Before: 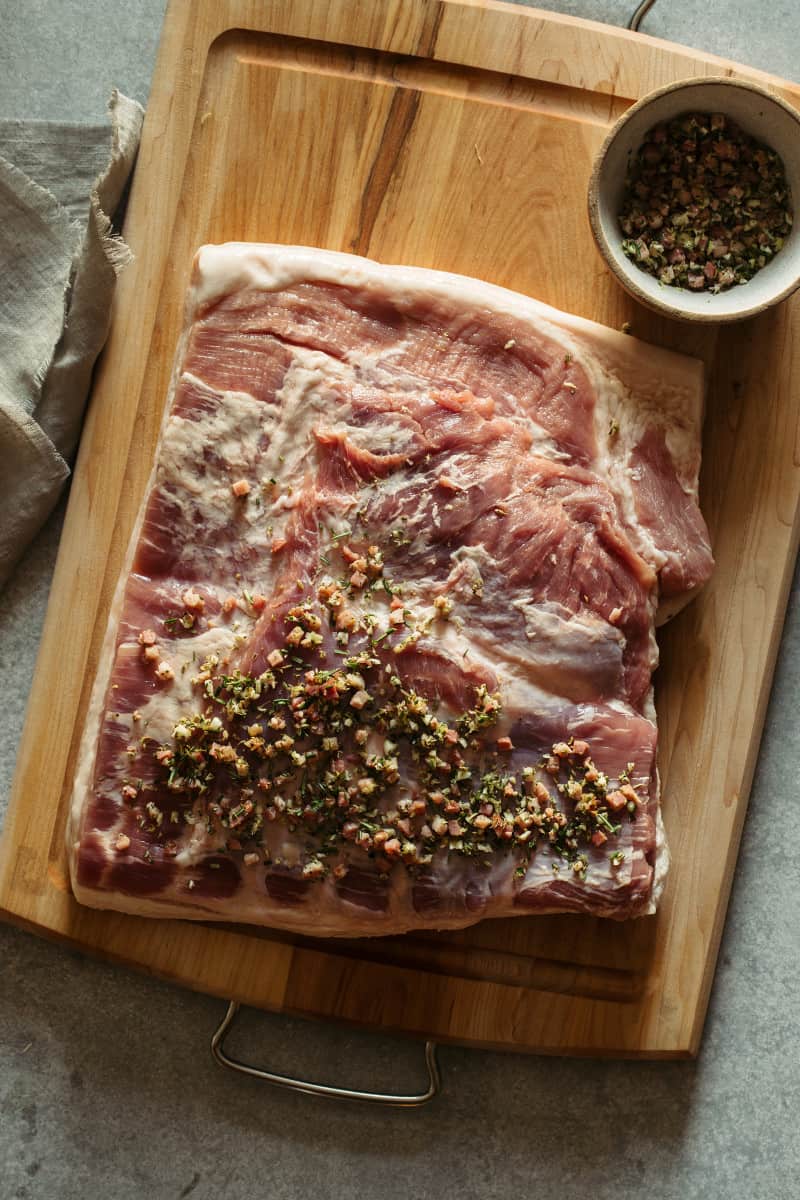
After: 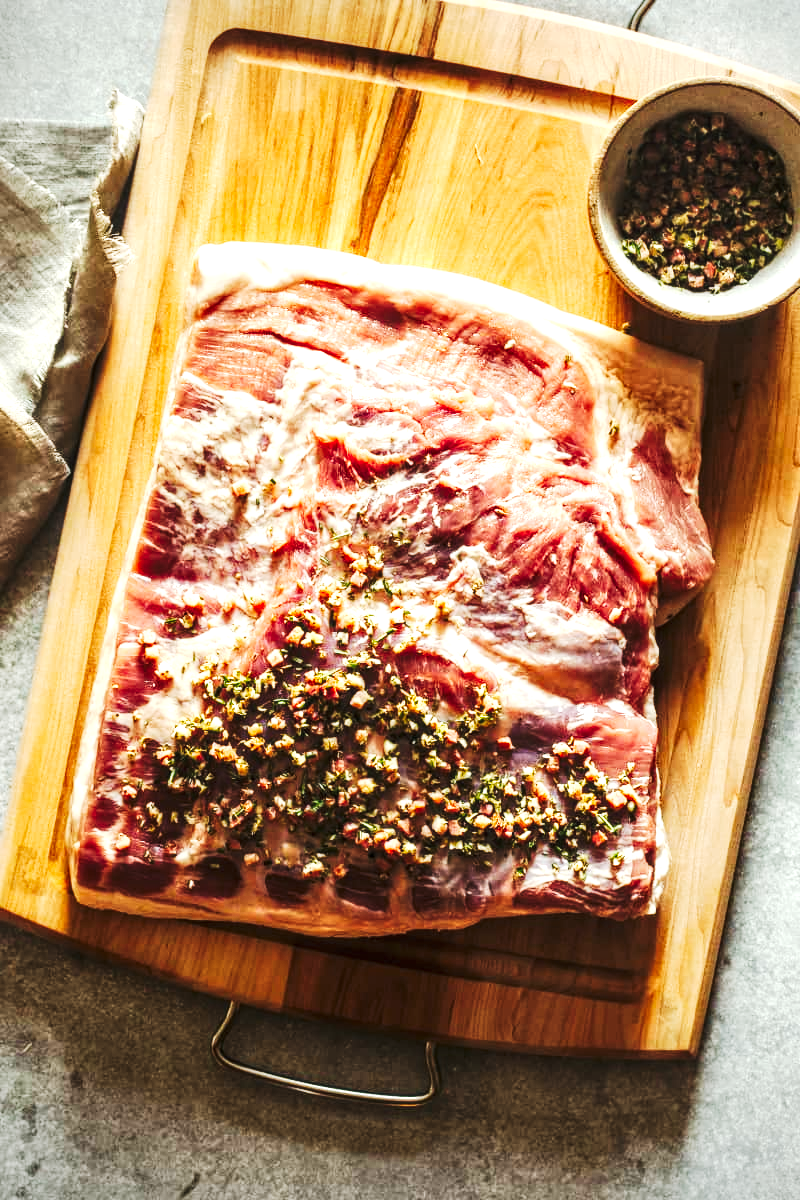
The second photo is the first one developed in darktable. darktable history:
local contrast: on, module defaults
exposure: black level correction 0, exposure 1.199 EV, compensate highlight preservation false
vignetting: fall-off radius 61.19%, brightness -0.396, saturation -0.303
tone curve: curves: ch0 [(0, 0) (0.288, 0.201) (0.683, 0.793) (1, 1)], preserve colors none
